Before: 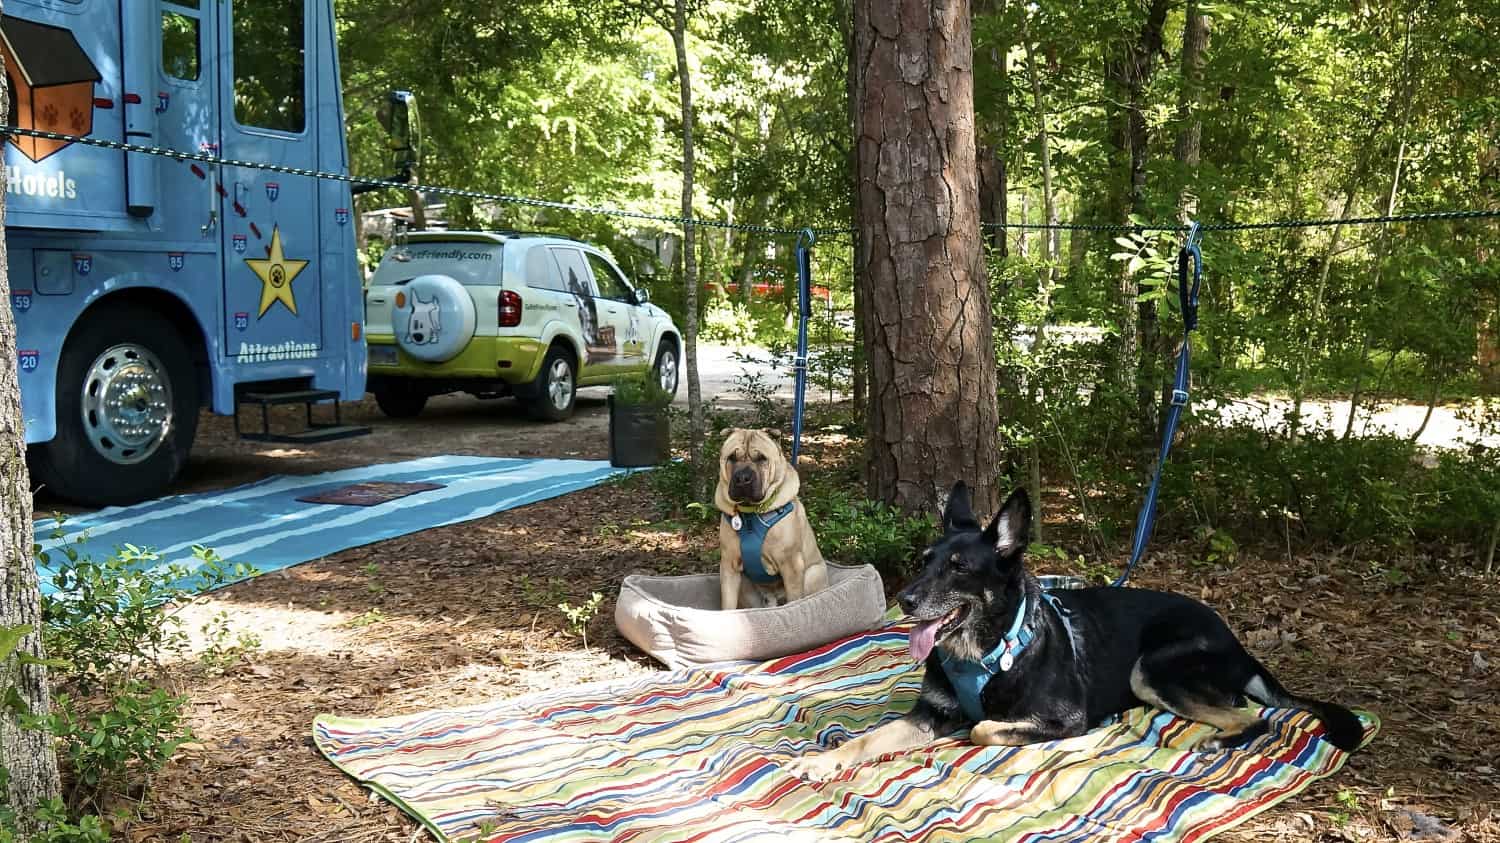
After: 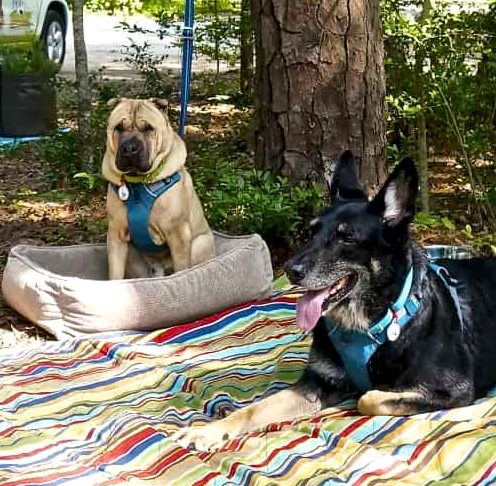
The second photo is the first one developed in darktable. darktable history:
color balance rgb: perceptual saturation grading › global saturation 20%, global vibrance 20%
crop: left 40.878%, top 39.176%, right 25.993%, bottom 3.081%
local contrast: mode bilateral grid, contrast 20, coarseness 50, detail 150%, midtone range 0.2
